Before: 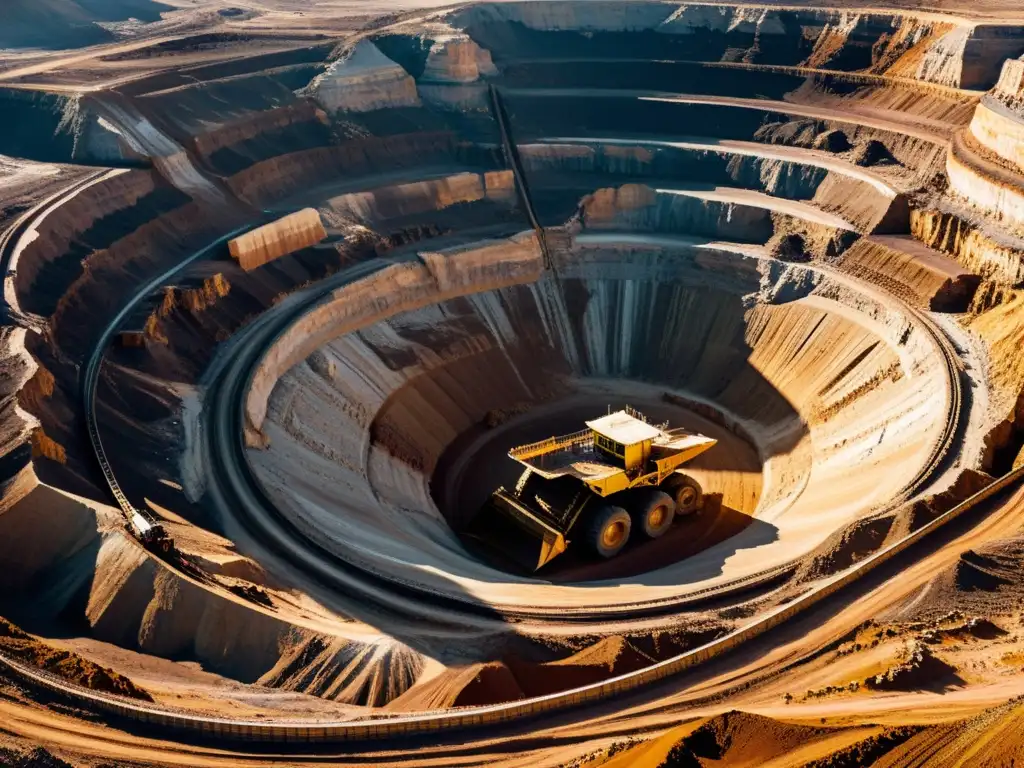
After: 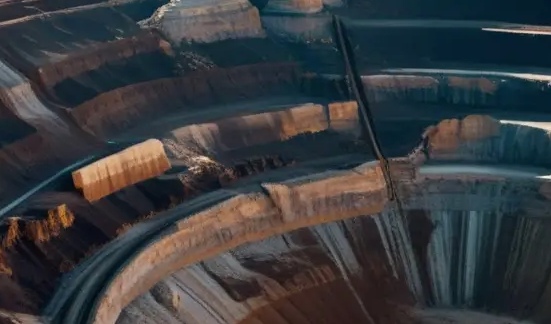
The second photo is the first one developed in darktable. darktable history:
contrast brightness saturation: contrast 0.01, saturation -0.05
crop: left 15.306%, top 9.065%, right 30.789%, bottom 48.638%
